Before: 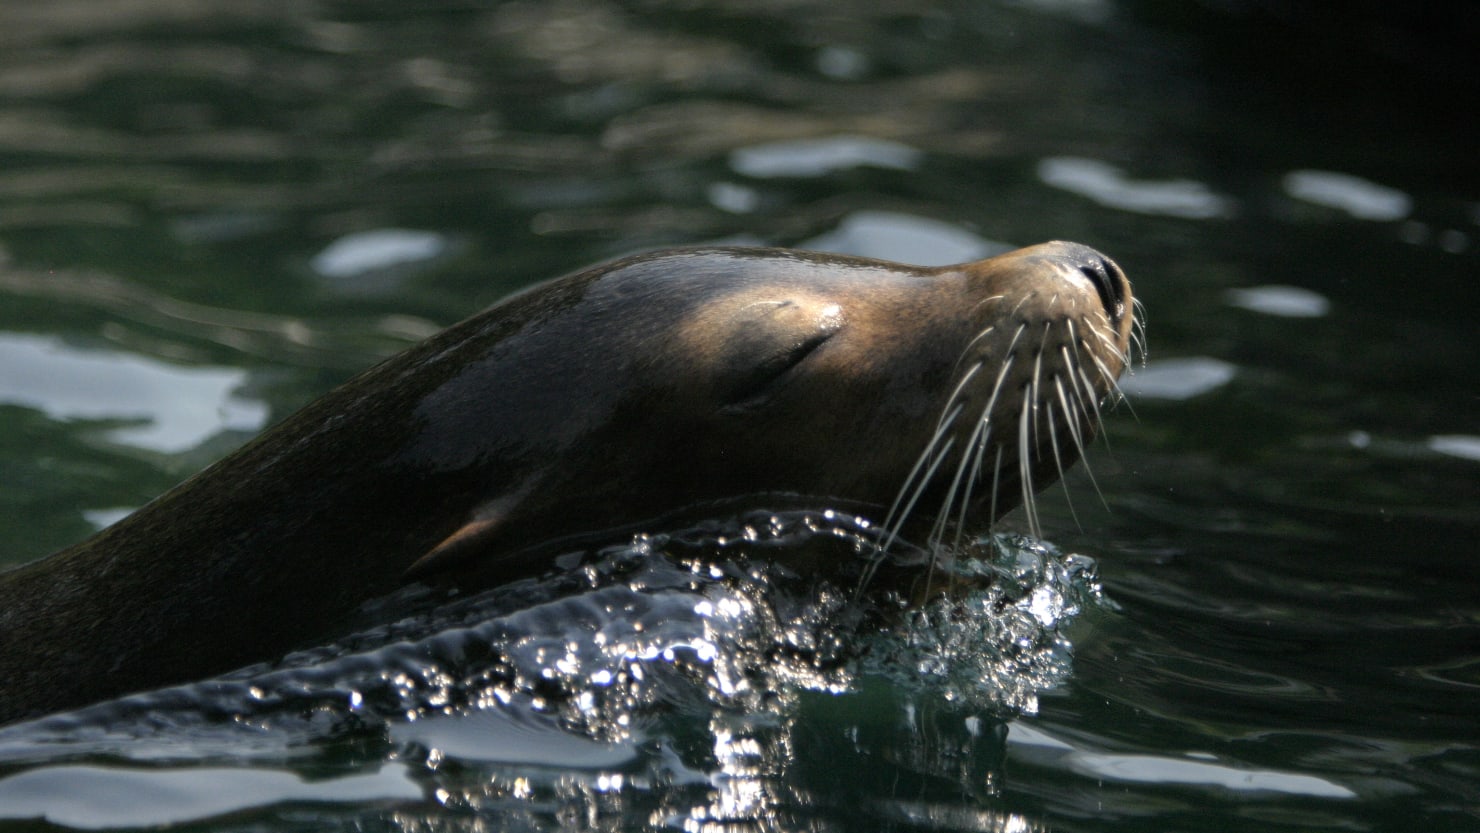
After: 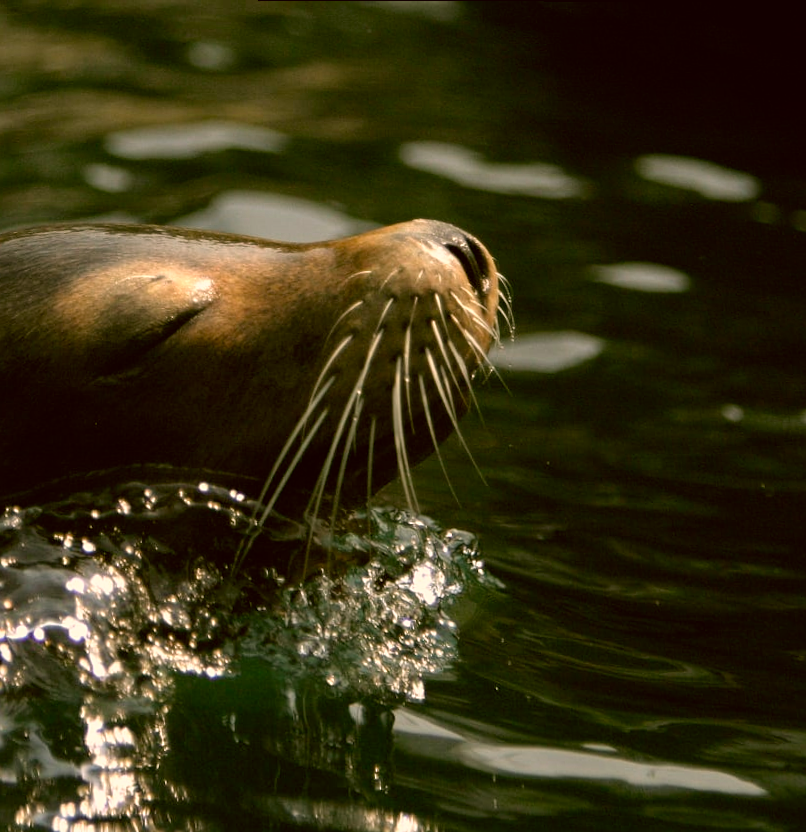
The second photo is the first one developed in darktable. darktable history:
rotate and perspective: rotation 0.215°, lens shift (vertical) -0.139, crop left 0.069, crop right 0.939, crop top 0.002, crop bottom 0.996
sharpen: radius 1.272, amount 0.305, threshold 0
crop: left 41.402%
color correction: highlights a* 8.98, highlights b* 15.09, shadows a* -0.49, shadows b* 26.52
